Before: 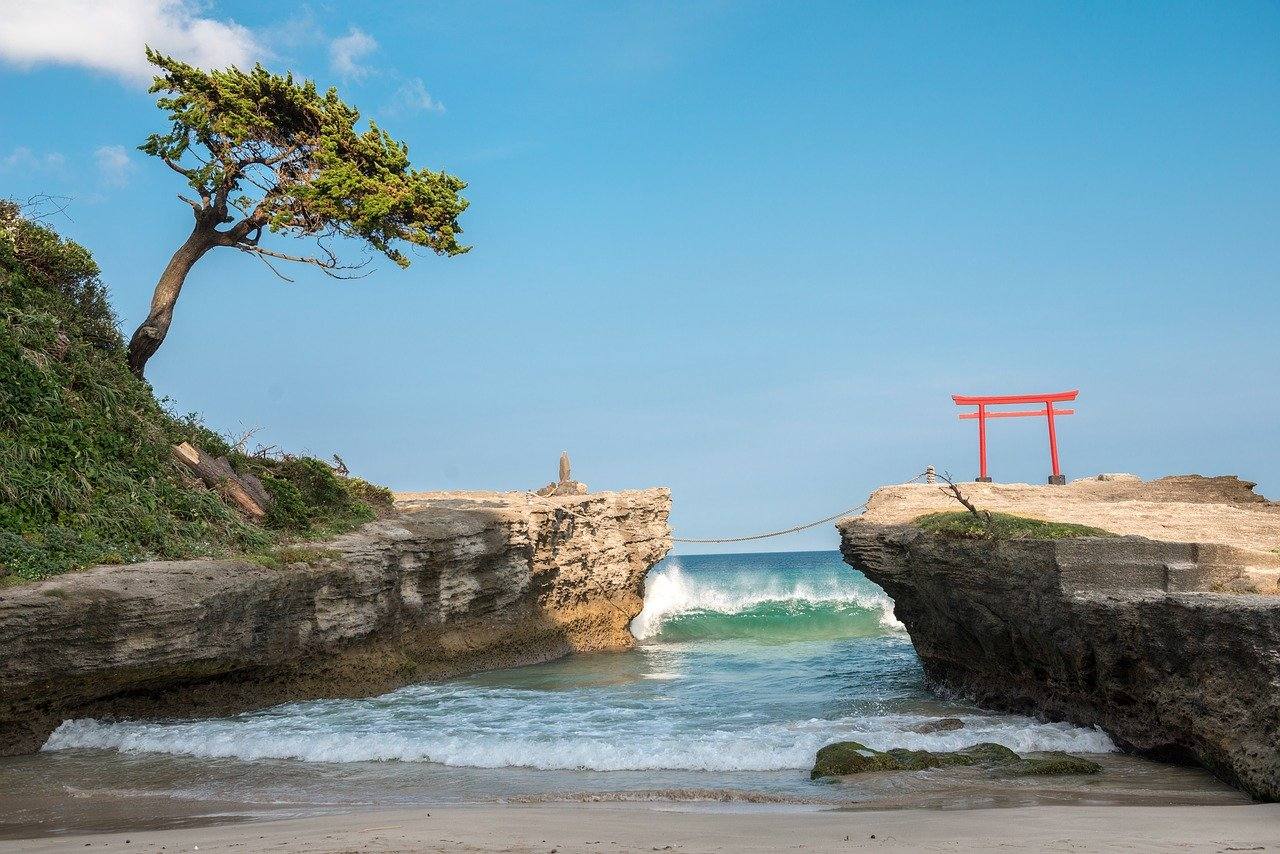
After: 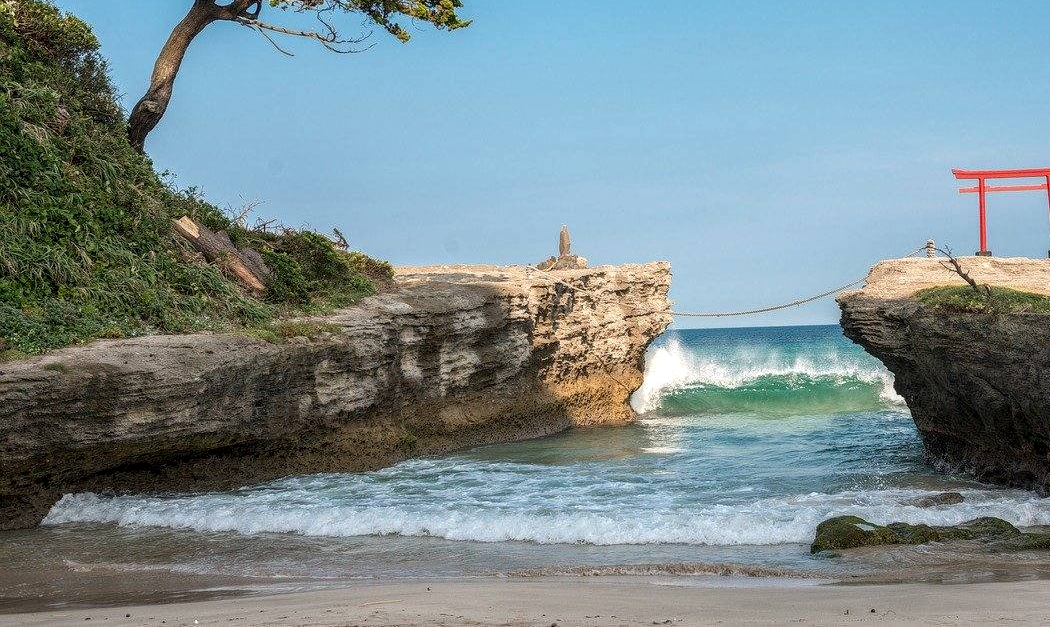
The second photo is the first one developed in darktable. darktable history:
tone equalizer: -8 EV -0.55 EV
crop: top 26.531%, right 17.959%
local contrast: on, module defaults
